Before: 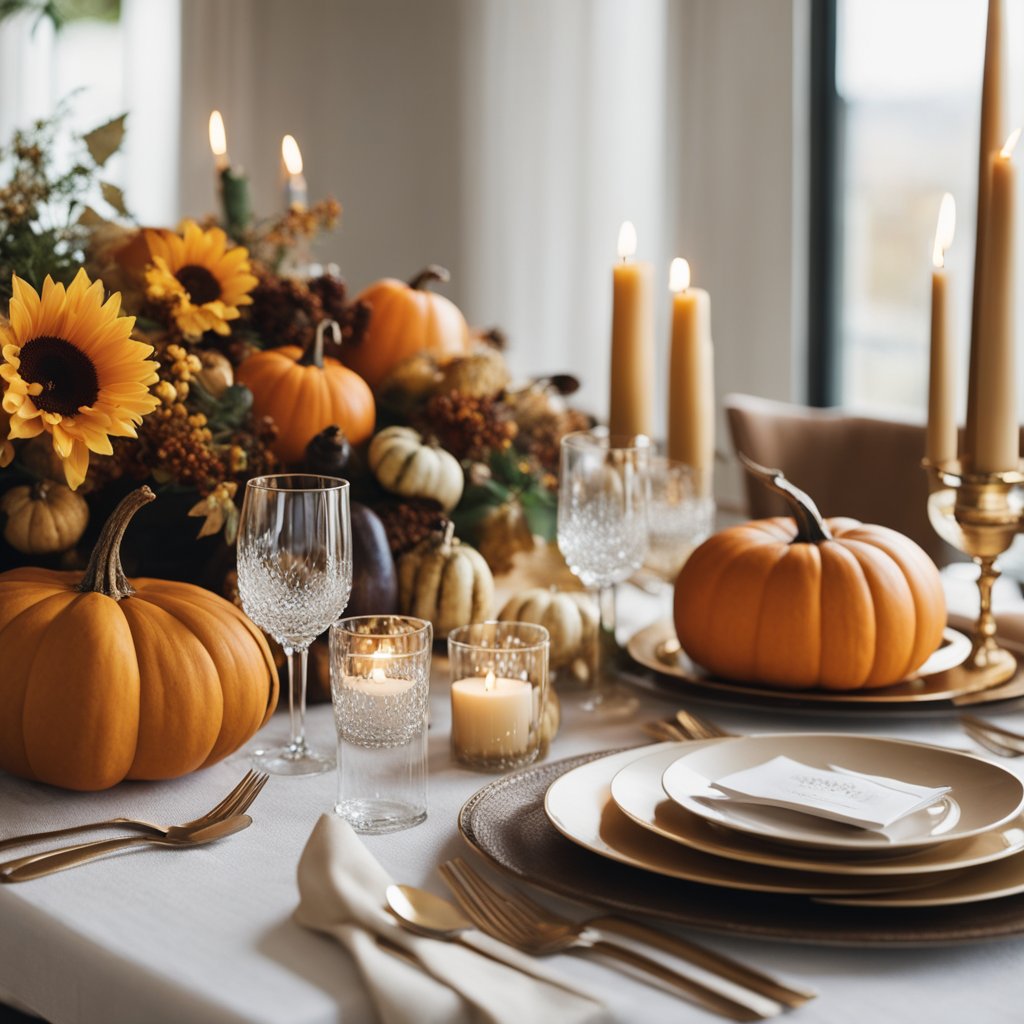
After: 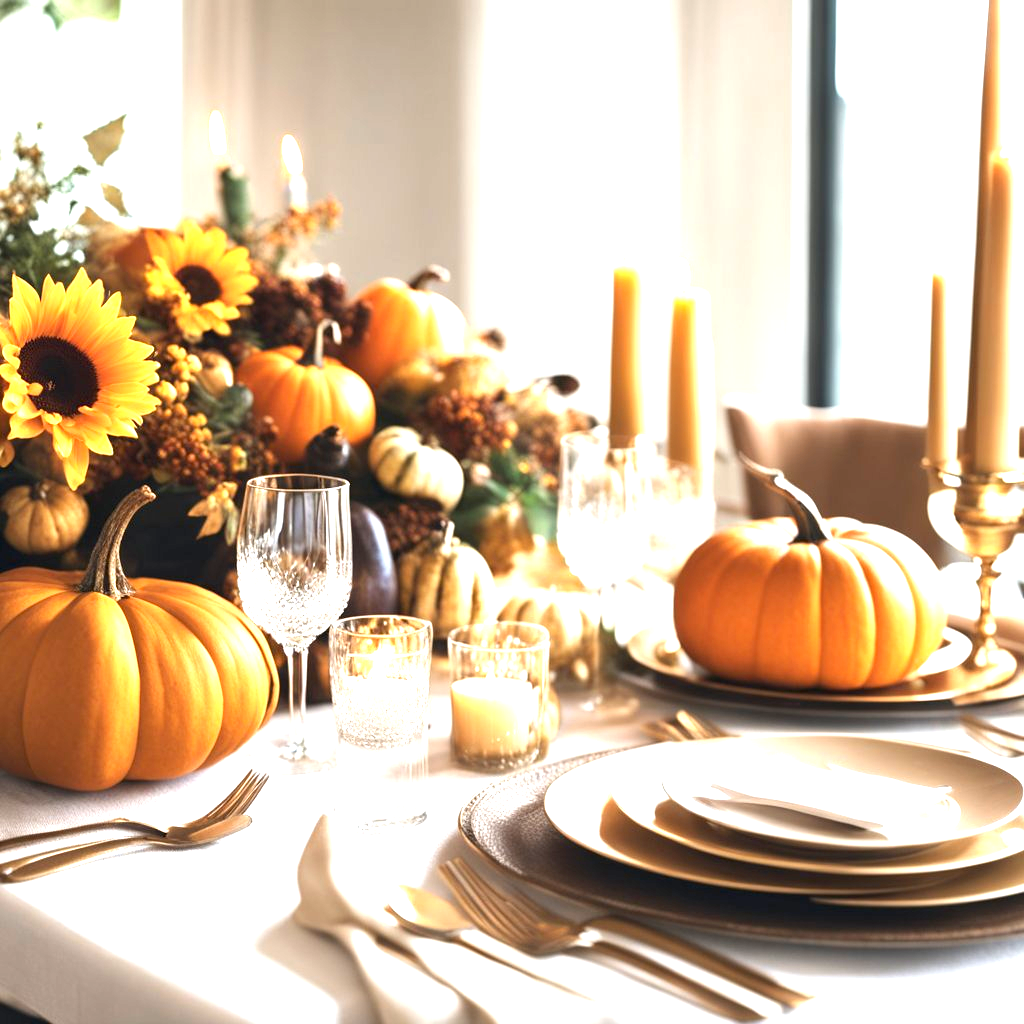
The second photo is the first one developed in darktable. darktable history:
exposure: black level correction 0.001, exposure 1.73 EV, compensate highlight preservation false
